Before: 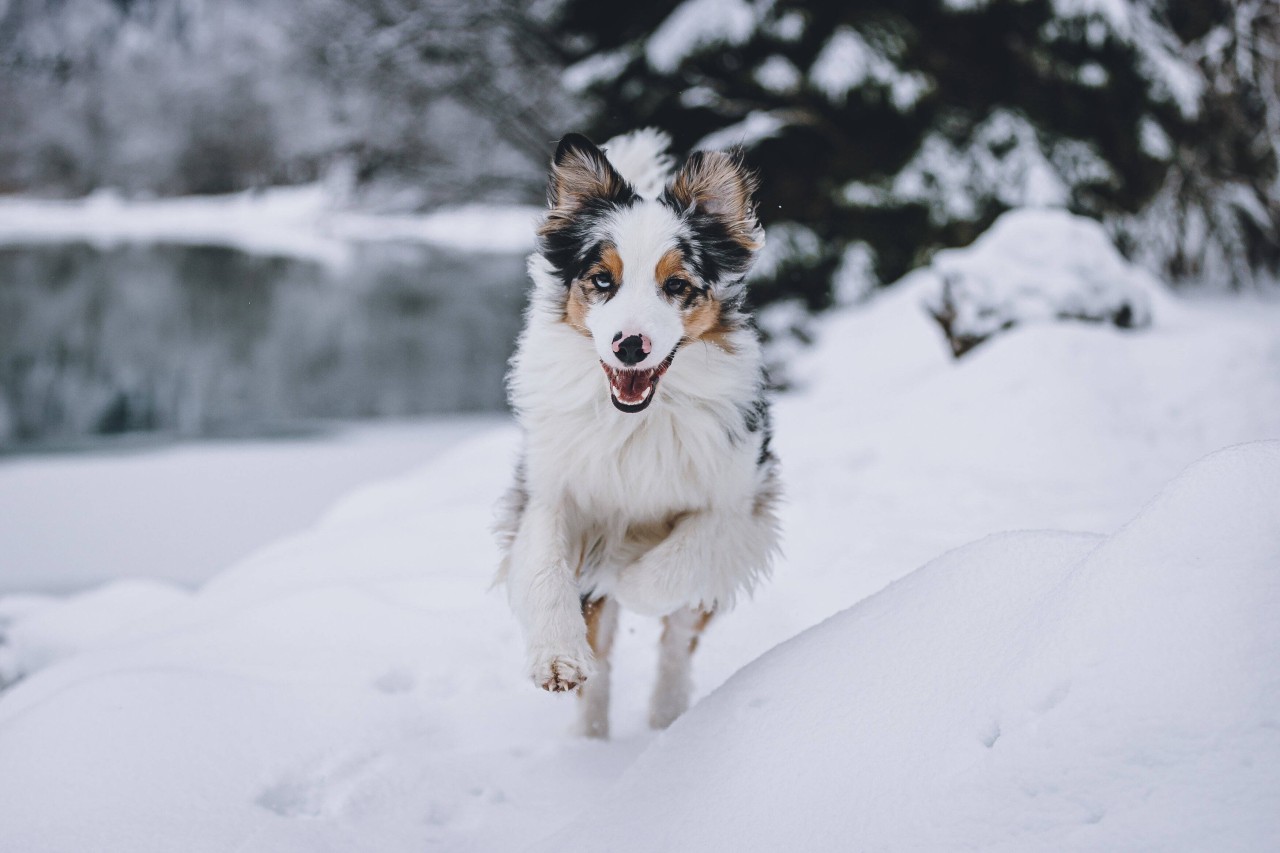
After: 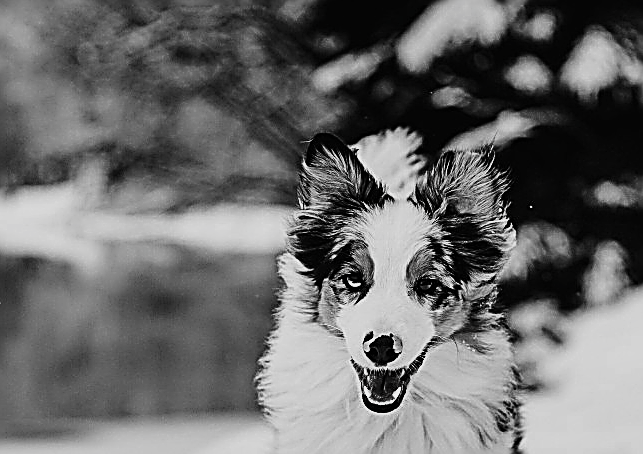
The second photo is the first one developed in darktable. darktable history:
crop: left 19.49%, right 30.262%, bottom 46.684%
filmic rgb: black relative exposure -8.01 EV, white relative exposure 3.92 EV, threshold 2.98 EV, hardness 4.22, enable highlight reconstruction true
sharpen: amount 1.996
exposure: black level correction 0, exposure 1.103 EV, compensate exposure bias true, compensate highlight preservation false
shadows and highlights: shadows 20.85, highlights -37.07, soften with gaussian
color zones: curves: ch0 [(0, 0.48) (0.209, 0.398) (0.305, 0.332) (0.429, 0.493) (0.571, 0.5) (0.714, 0.5) (0.857, 0.5) (1, 0.48)]; ch1 [(0, 0.736) (0.143, 0.625) (0.225, 0.371) (0.429, 0.256) (0.571, 0.241) (0.714, 0.213) (0.857, 0.48) (1, 0.736)]; ch2 [(0, 0.448) (0.143, 0.498) (0.286, 0.5) (0.429, 0.5) (0.571, 0.5) (0.714, 0.5) (0.857, 0.5) (1, 0.448)]
contrast brightness saturation: contrast -0.034, brightness -0.609, saturation -0.989
